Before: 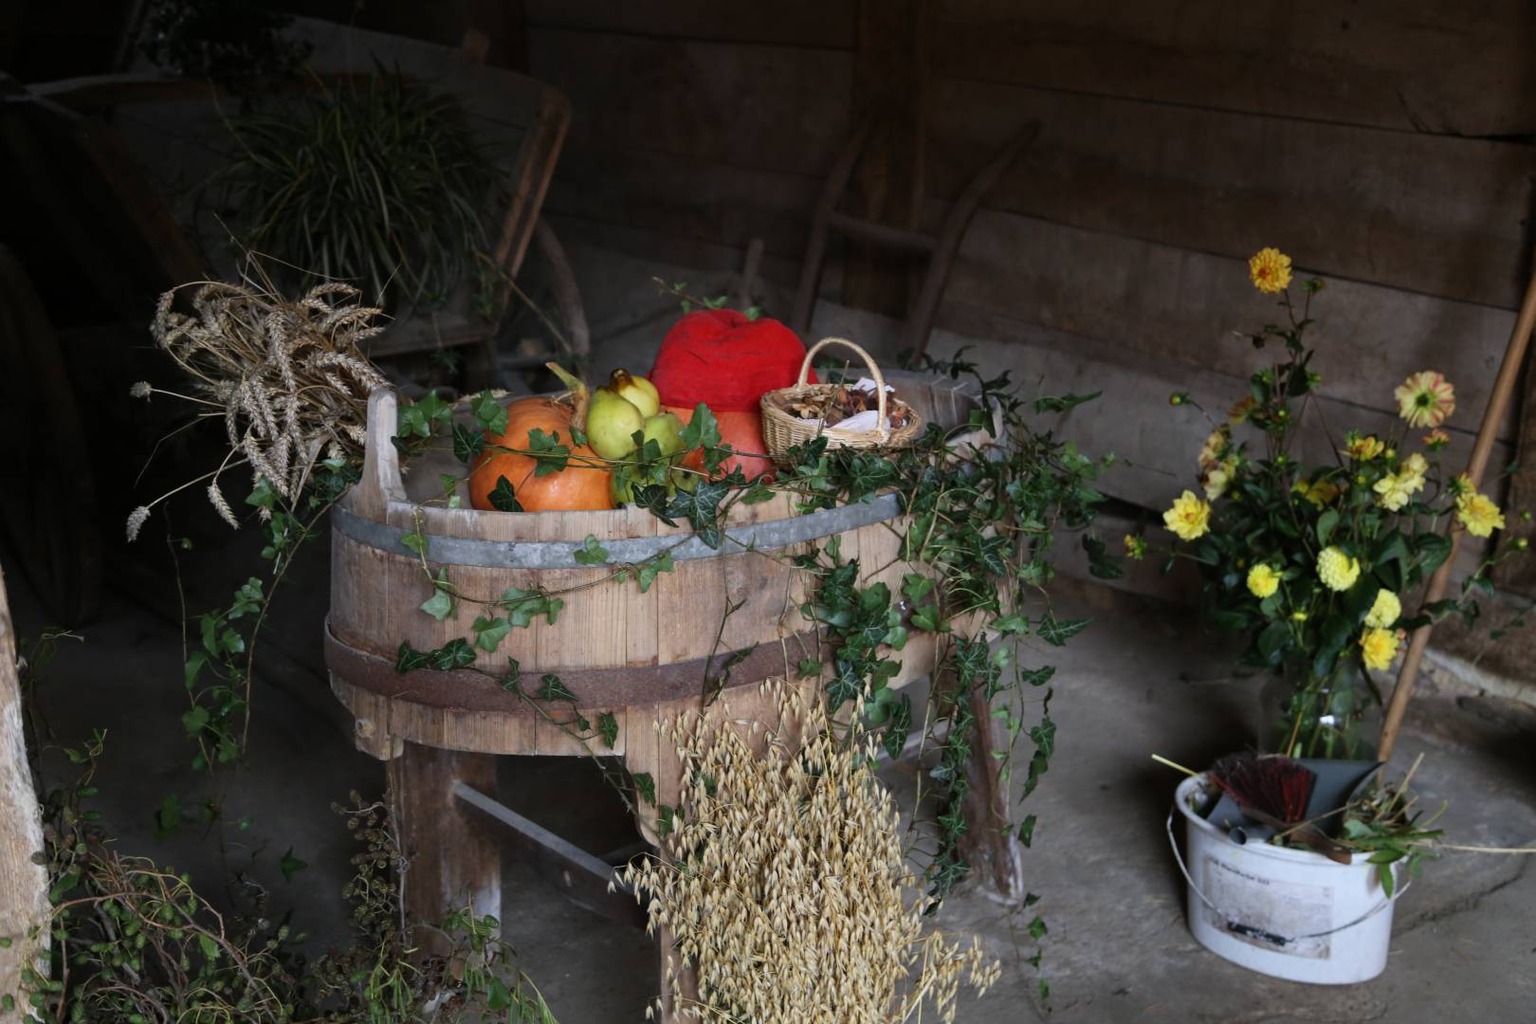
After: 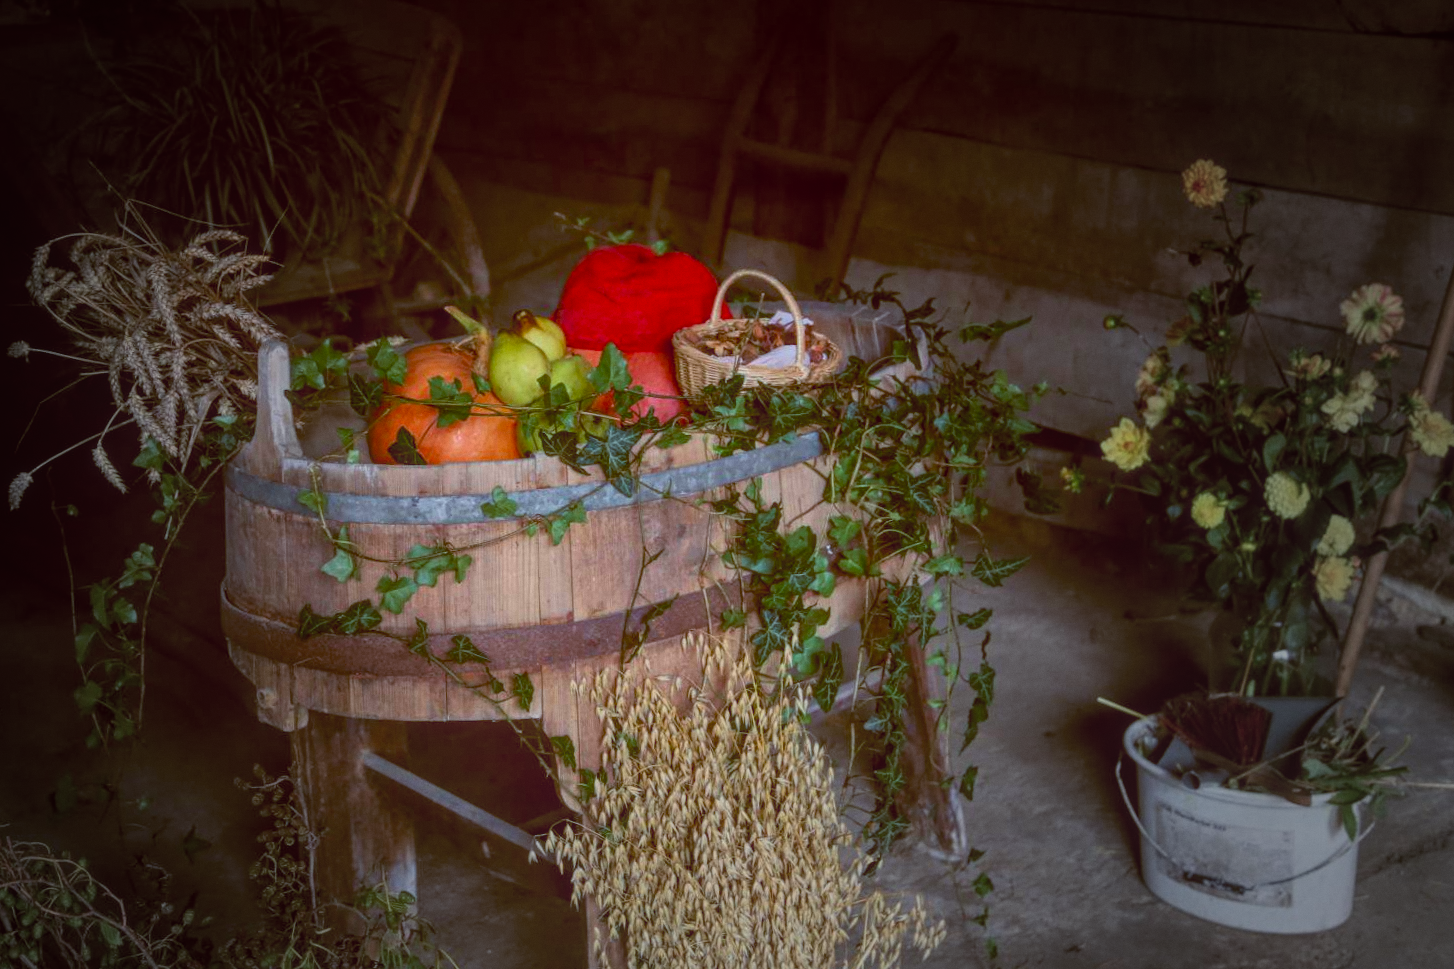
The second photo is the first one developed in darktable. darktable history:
white balance: red 1.009, blue 0.985
vignetting: fall-off start 33.76%, fall-off radius 64.94%, brightness -0.575, center (-0.12, -0.002), width/height ratio 0.959
velvia: on, module defaults
color calibration: output R [0.946, 0.065, -0.013, 0], output G [-0.246, 1.264, -0.017, 0], output B [0.046, -0.098, 1.05, 0], illuminant custom, x 0.344, y 0.359, temperature 5045.54 K
color balance: lift [1, 1.015, 1.004, 0.985], gamma [1, 0.958, 0.971, 1.042], gain [1, 0.956, 0.977, 1.044]
grain: coarseness 0.09 ISO, strength 10%
local contrast: highlights 73%, shadows 15%, midtone range 0.197
crop and rotate: angle 1.96°, left 5.673%, top 5.673%
